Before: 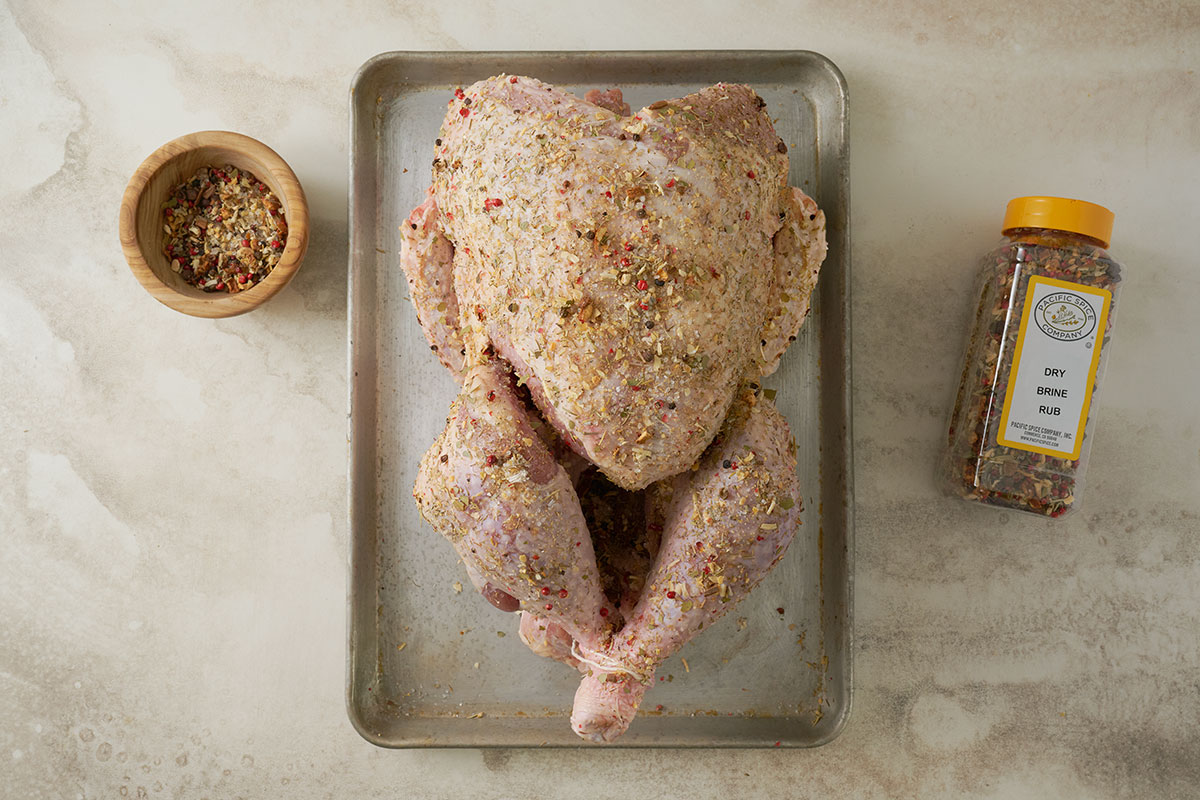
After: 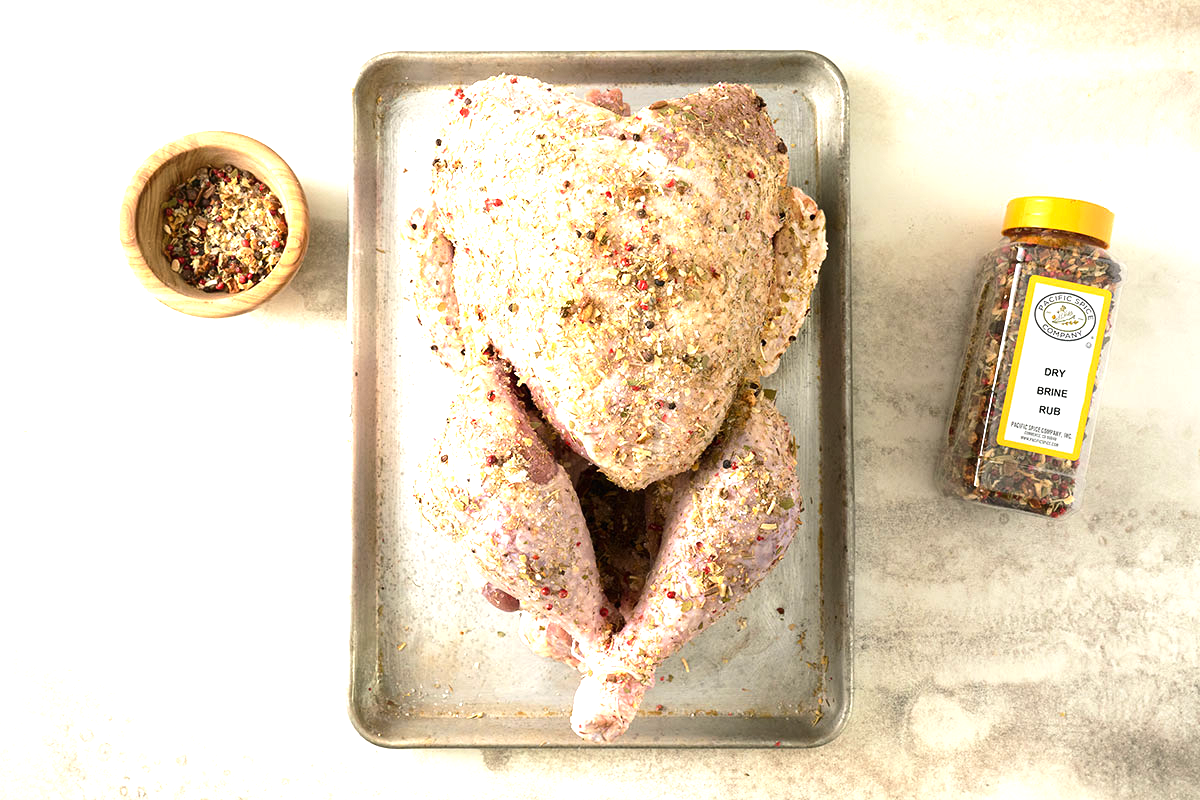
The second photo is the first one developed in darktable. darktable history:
exposure: exposure 0.935 EV, compensate highlight preservation false
tone equalizer: -8 EV -0.75 EV, -7 EV -0.7 EV, -6 EV -0.6 EV, -5 EV -0.4 EV, -3 EV 0.4 EV, -2 EV 0.6 EV, -1 EV 0.7 EV, +0 EV 0.75 EV, edges refinement/feathering 500, mask exposure compensation -1.57 EV, preserve details no
